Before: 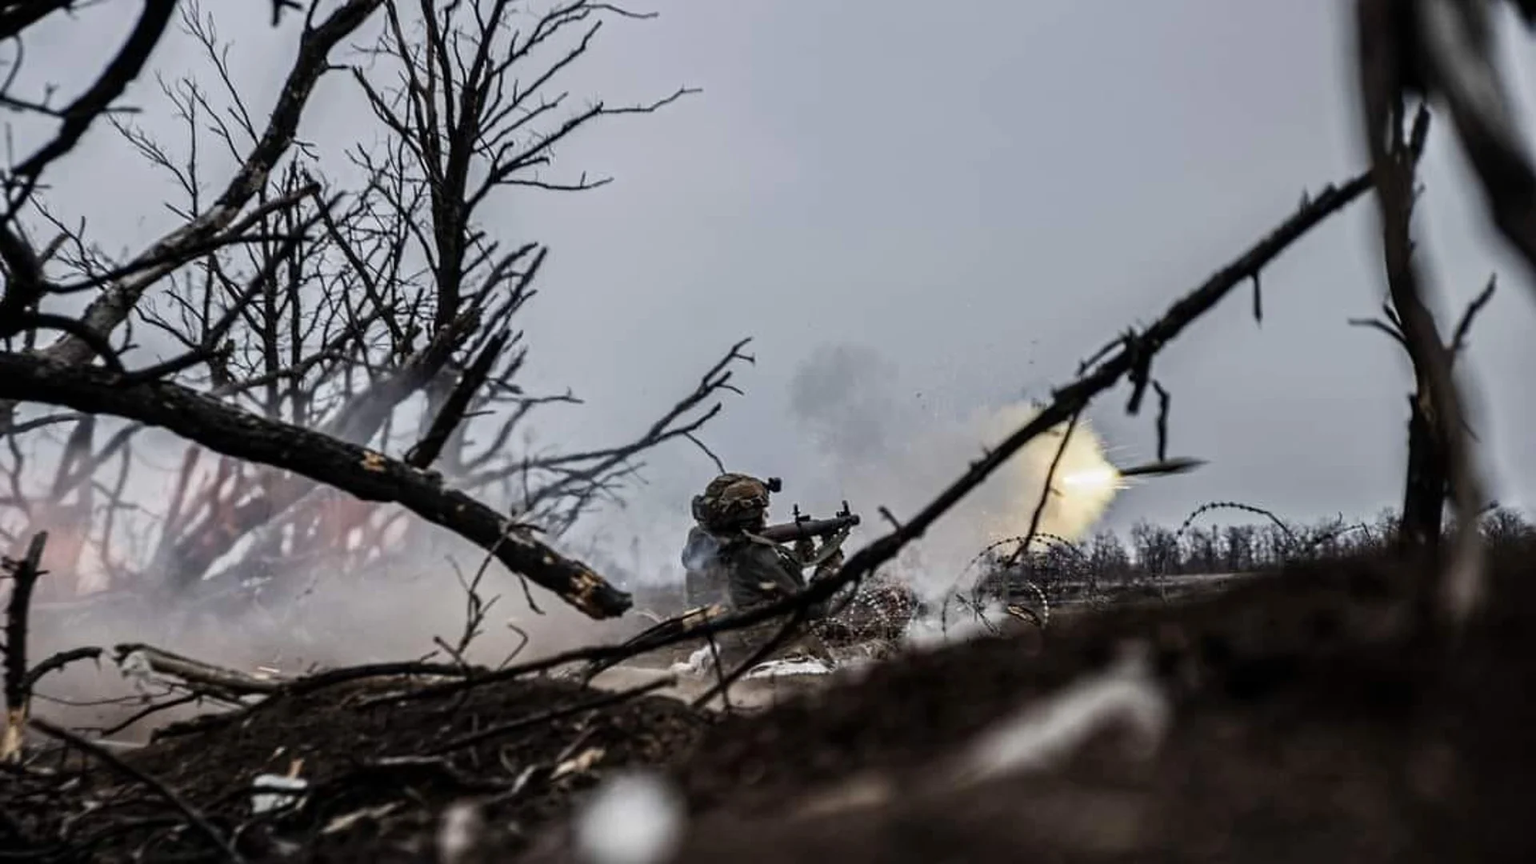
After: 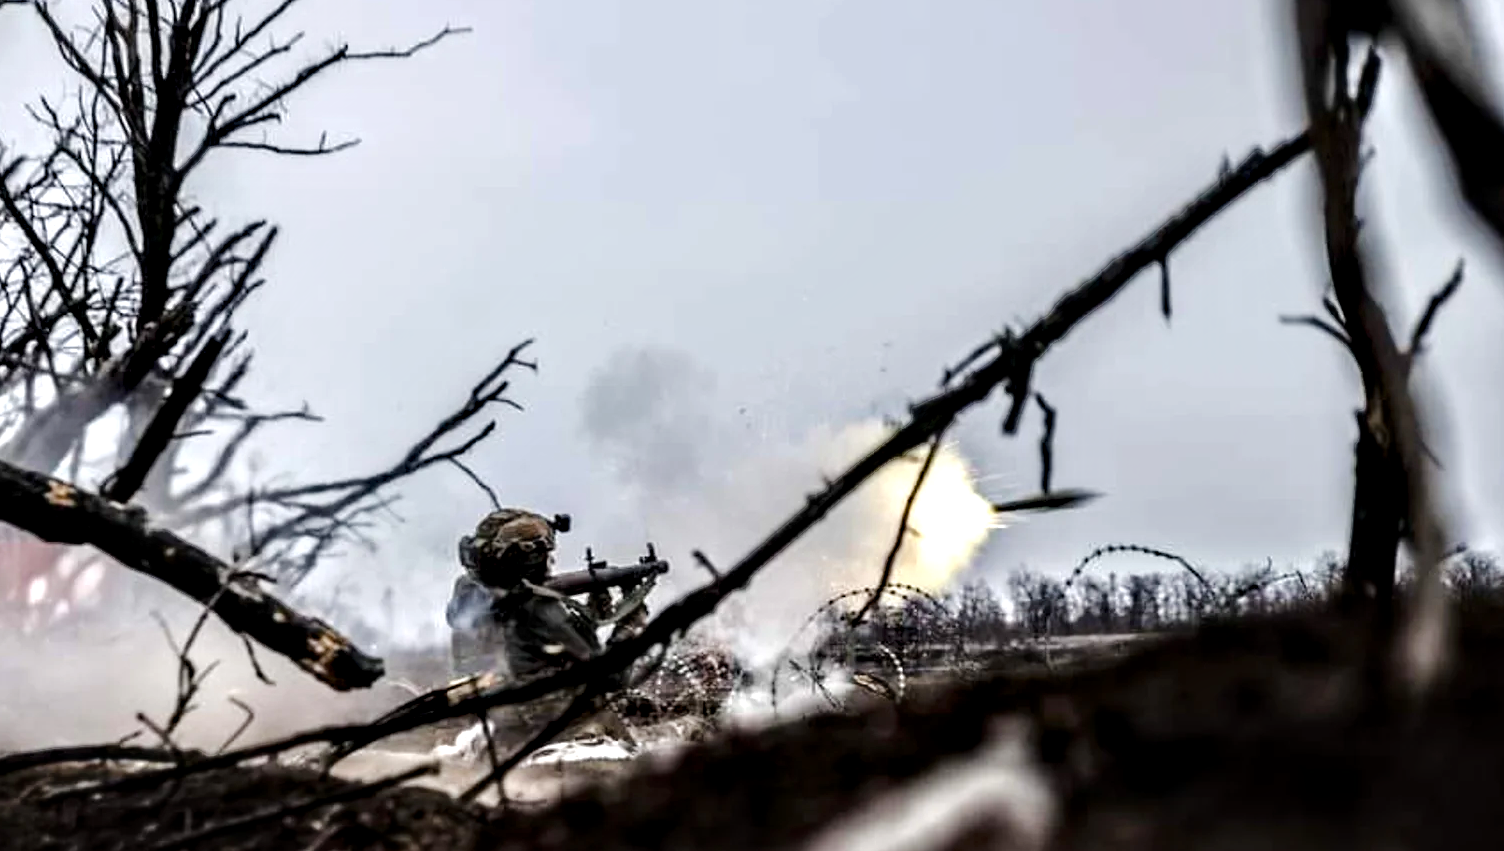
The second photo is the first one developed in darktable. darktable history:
contrast equalizer: octaves 7, y [[0.514, 0.573, 0.581, 0.508, 0.5, 0.5], [0.5 ×6], [0.5 ×6], [0 ×6], [0 ×6]]
crop and rotate: left 21.191%, top 7.858%, right 0.469%, bottom 13.321%
tone equalizer: -8 EV -0.767 EV, -7 EV -0.7 EV, -6 EV -0.637 EV, -5 EV -0.369 EV, -3 EV 0.386 EV, -2 EV 0.6 EV, -1 EV 0.682 EV, +0 EV 0.741 EV
color balance rgb: power › hue 209.83°, perceptual saturation grading › global saturation 0.884%, perceptual saturation grading › highlights -16.111%, perceptual saturation grading › shadows 24.336%, perceptual brilliance grading › mid-tones 9.719%, perceptual brilliance grading › shadows 14.346%, global vibrance 9.815%
